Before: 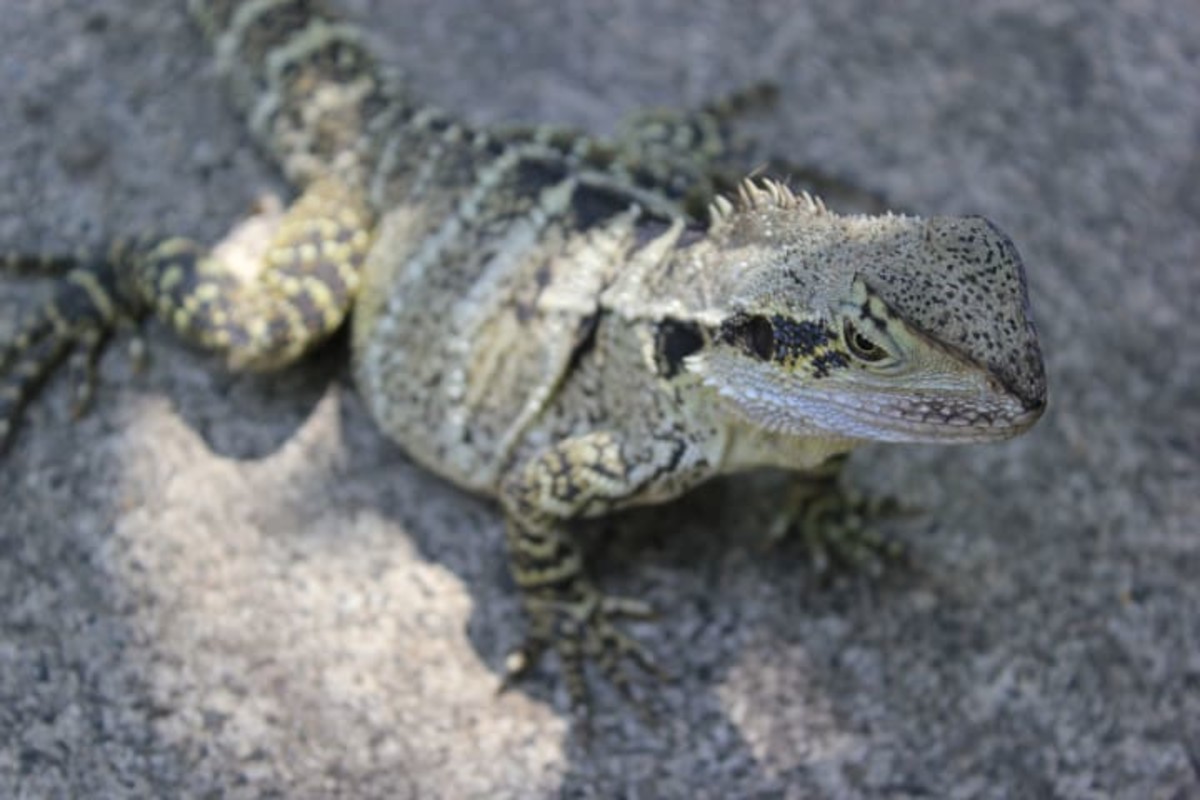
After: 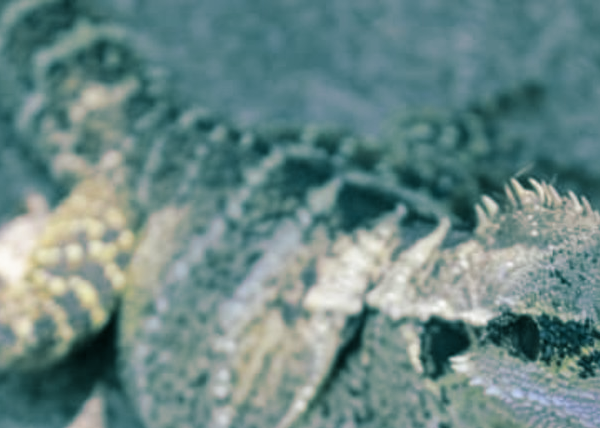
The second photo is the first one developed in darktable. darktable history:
split-toning: shadows › hue 183.6°, shadows › saturation 0.52, highlights › hue 0°, highlights › saturation 0
crop: left 19.556%, right 30.401%, bottom 46.458%
